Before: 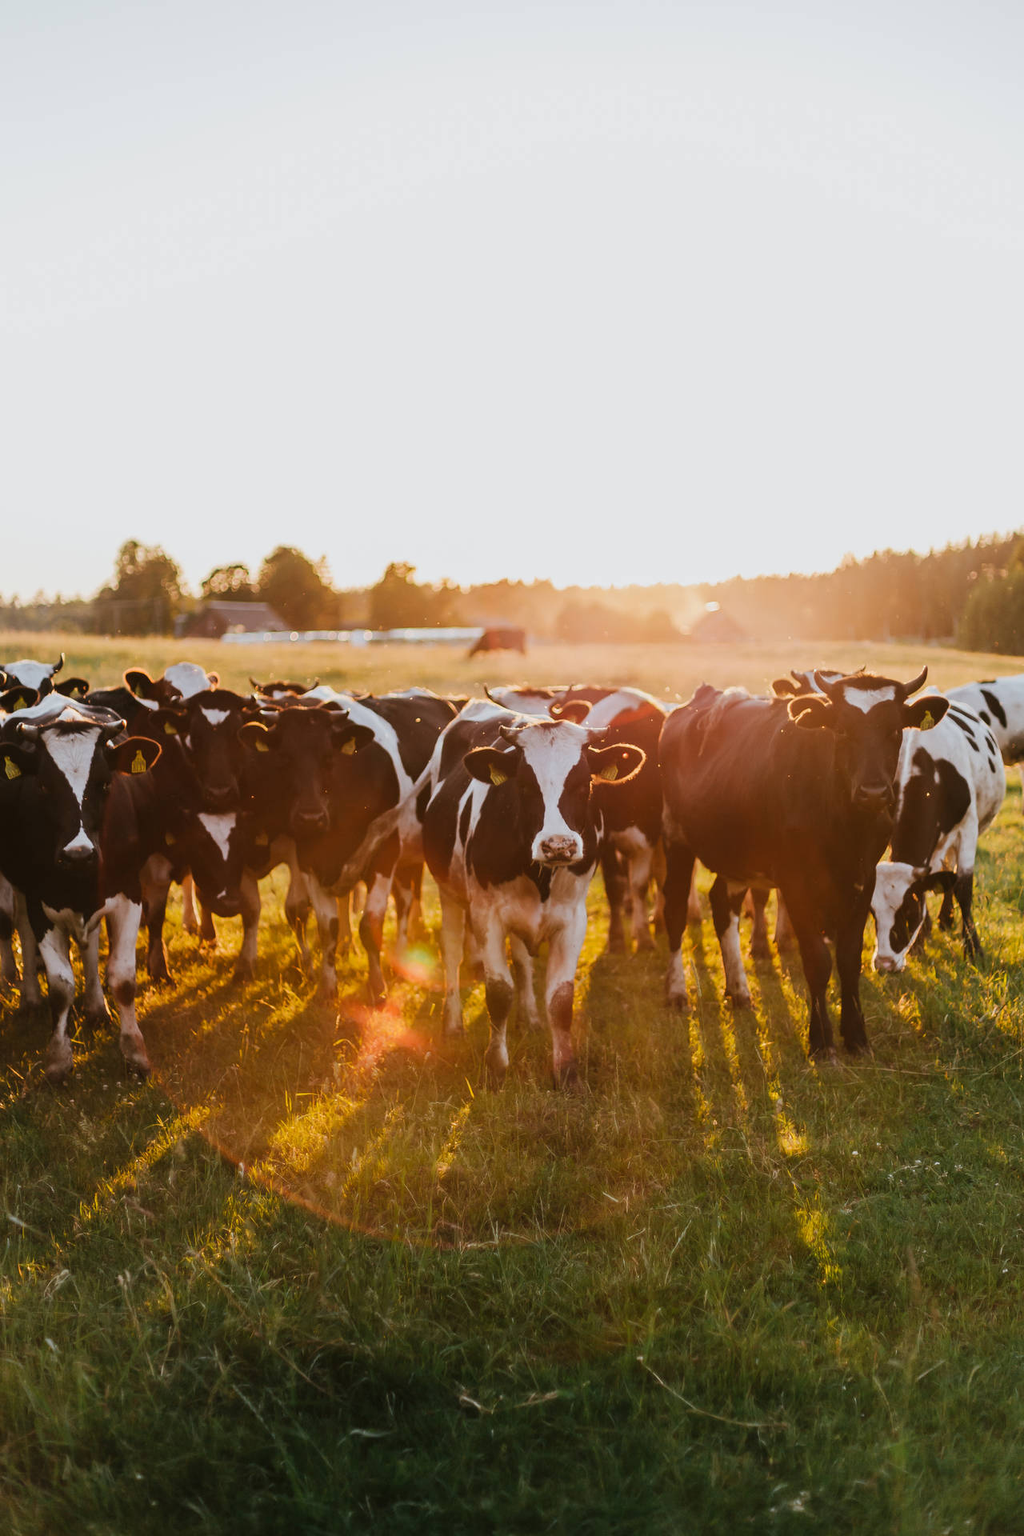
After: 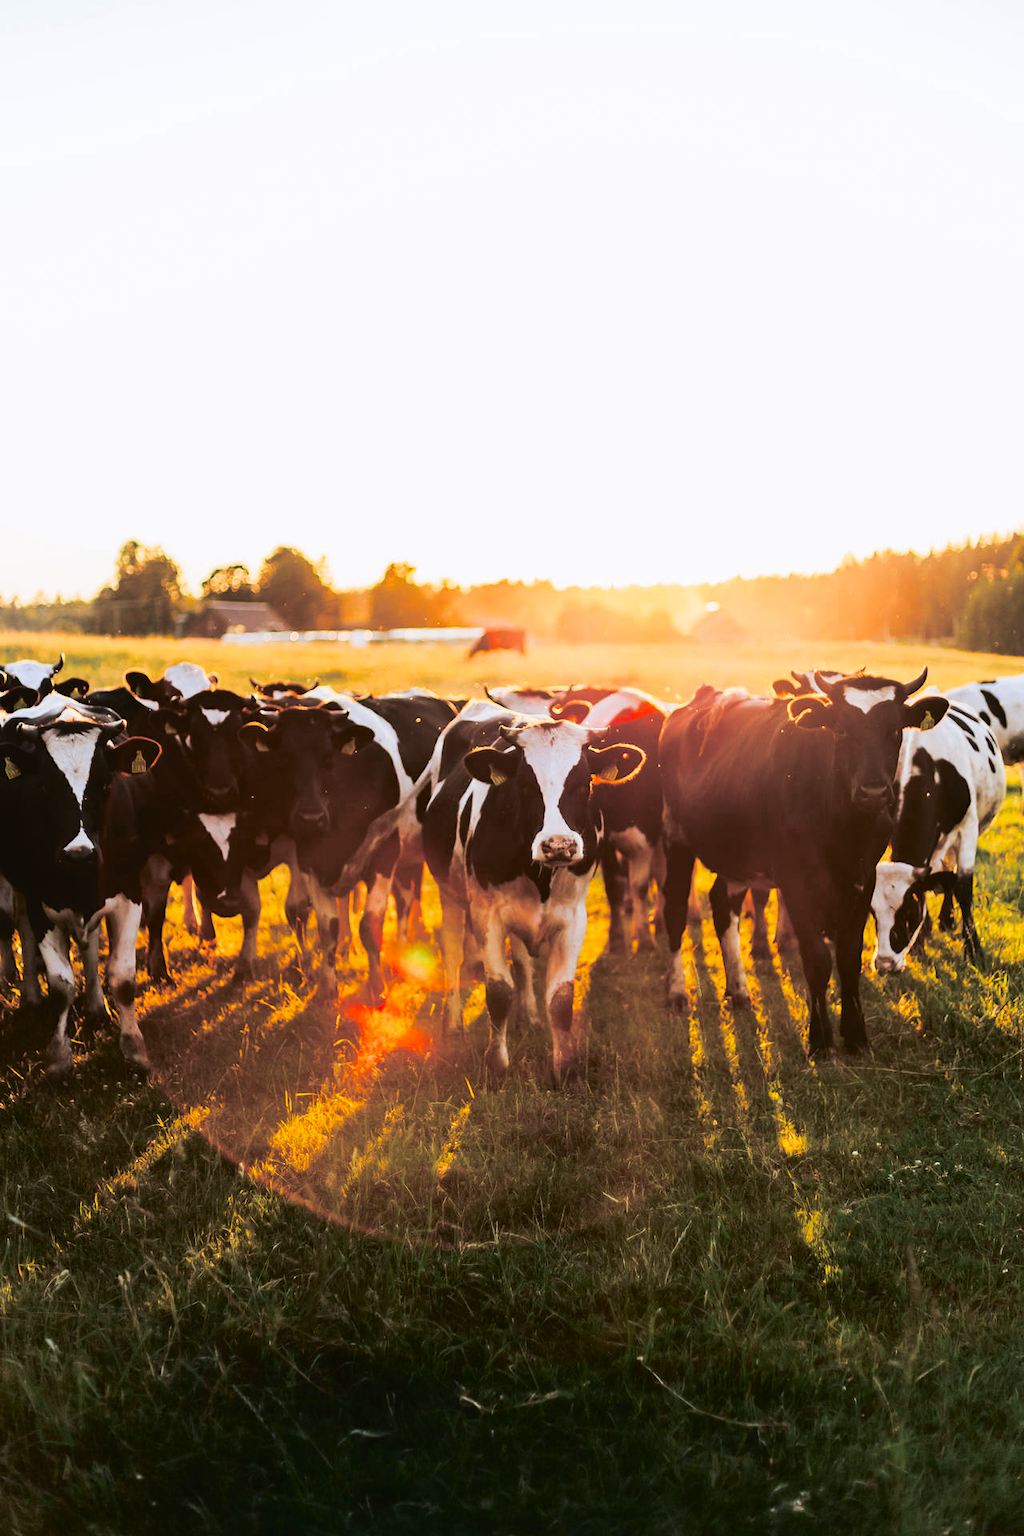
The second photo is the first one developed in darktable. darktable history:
split-toning: shadows › hue 36°, shadows › saturation 0.05, highlights › hue 10.8°, highlights › saturation 0.15, compress 40%
contrast equalizer: octaves 7, y [[0.6 ×6], [0.55 ×6], [0 ×6], [0 ×6], [0 ×6]], mix -0.2
contrast brightness saturation: contrast 0.16, saturation 0.32
tone curve: curves: ch0 [(0, 0.011) (0.139, 0.106) (0.295, 0.271) (0.499, 0.523) (0.739, 0.782) (0.857, 0.879) (1, 0.967)]; ch1 [(0, 0) (0.272, 0.249) (0.388, 0.385) (0.469, 0.456) (0.495, 0.497) (0.524, 0.518) (0.602, 0.623) (0.725, 0.779) (1, 1)]; ch2 [(0, 0) (0.125, 0.089) (0.353, 0.329) (0.443, 0.408) (0.502, 0.499) (0.548, 0.549) (0.608, 0.635) (1, 1)], color space Lab, independent channels, preserve colors none
levels: mode automatic
